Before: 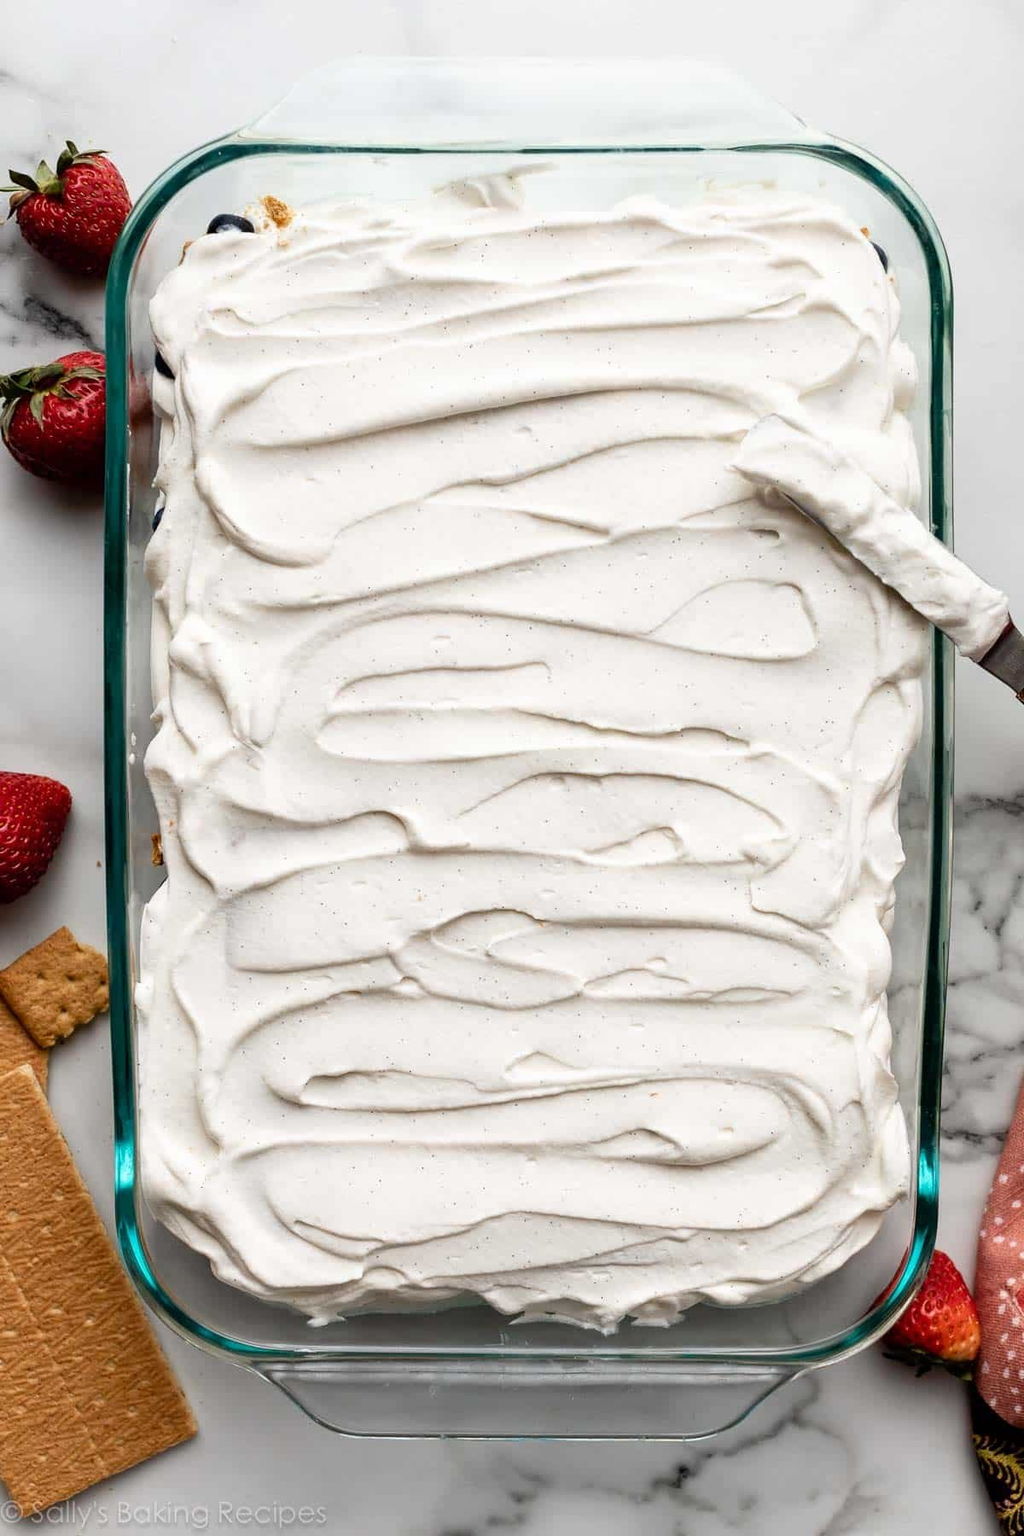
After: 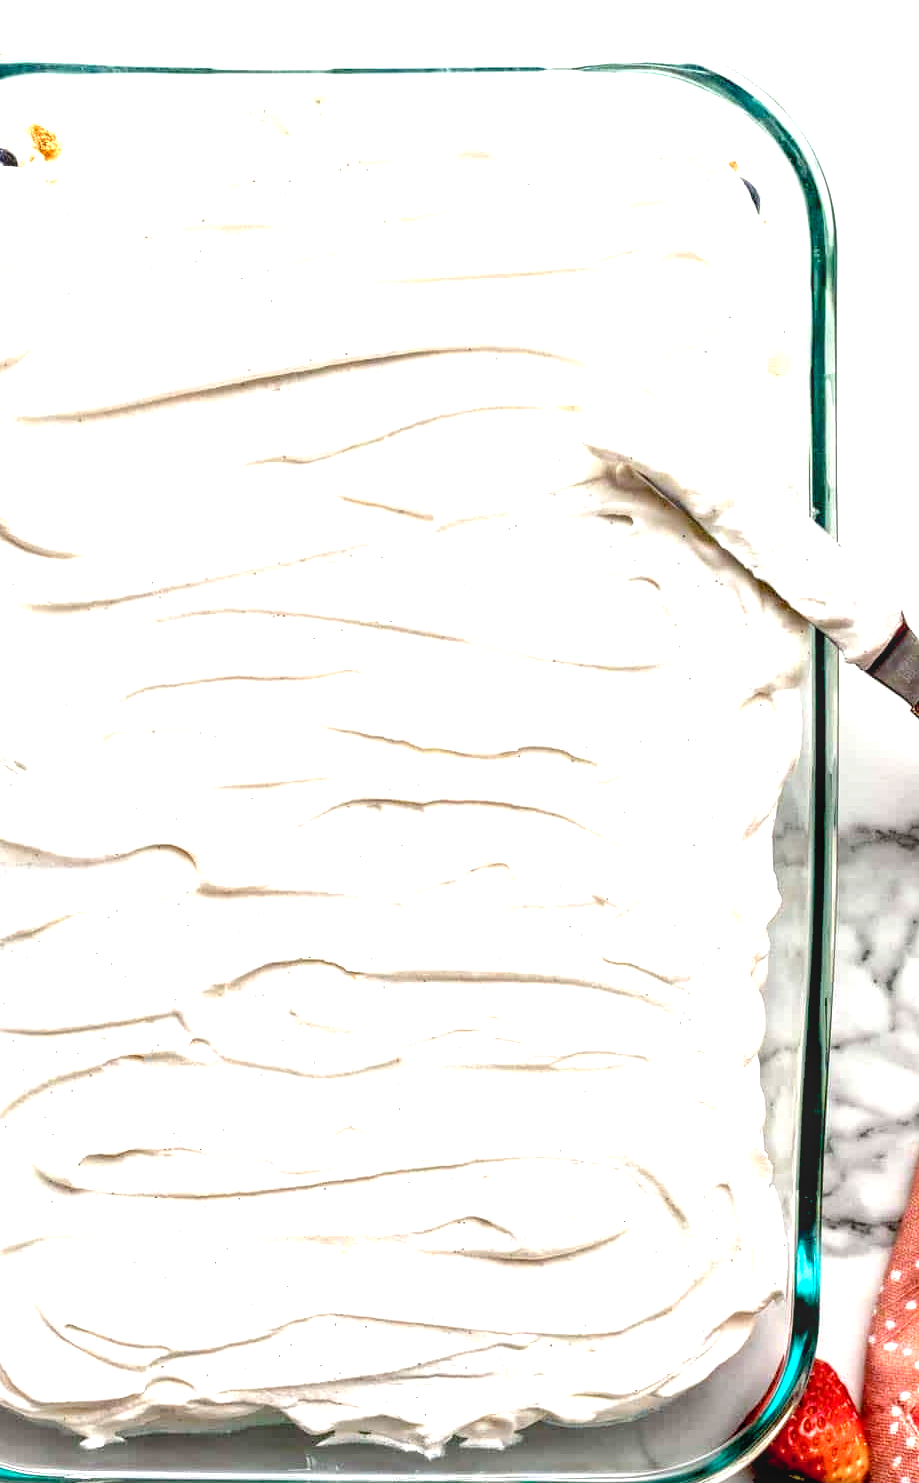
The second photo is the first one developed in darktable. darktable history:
exposure: black level correction 0.011, exposure 1.088 EV, compensate highlight preservation false
crop: left 23.393%, top 5.897%, bottom 11.662%
tone equalizer: on, module defaults
color balance rgb: perceptual saturation grading › global saturation 0.011%, global vibrance 20%
local contrast: on, module defaults
